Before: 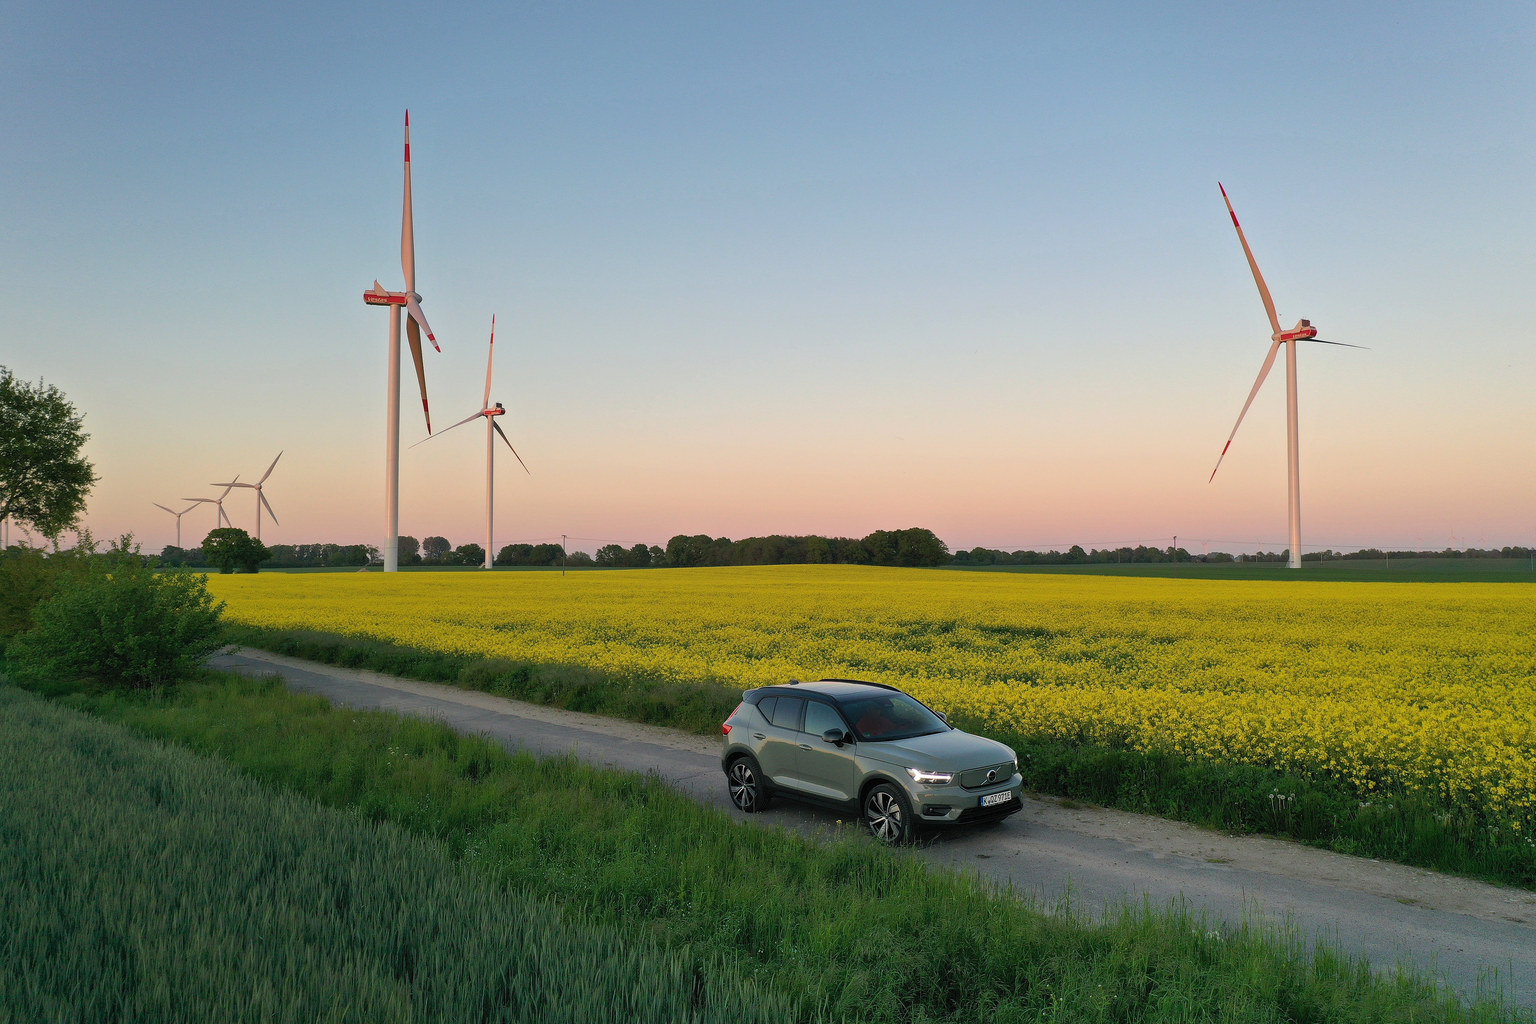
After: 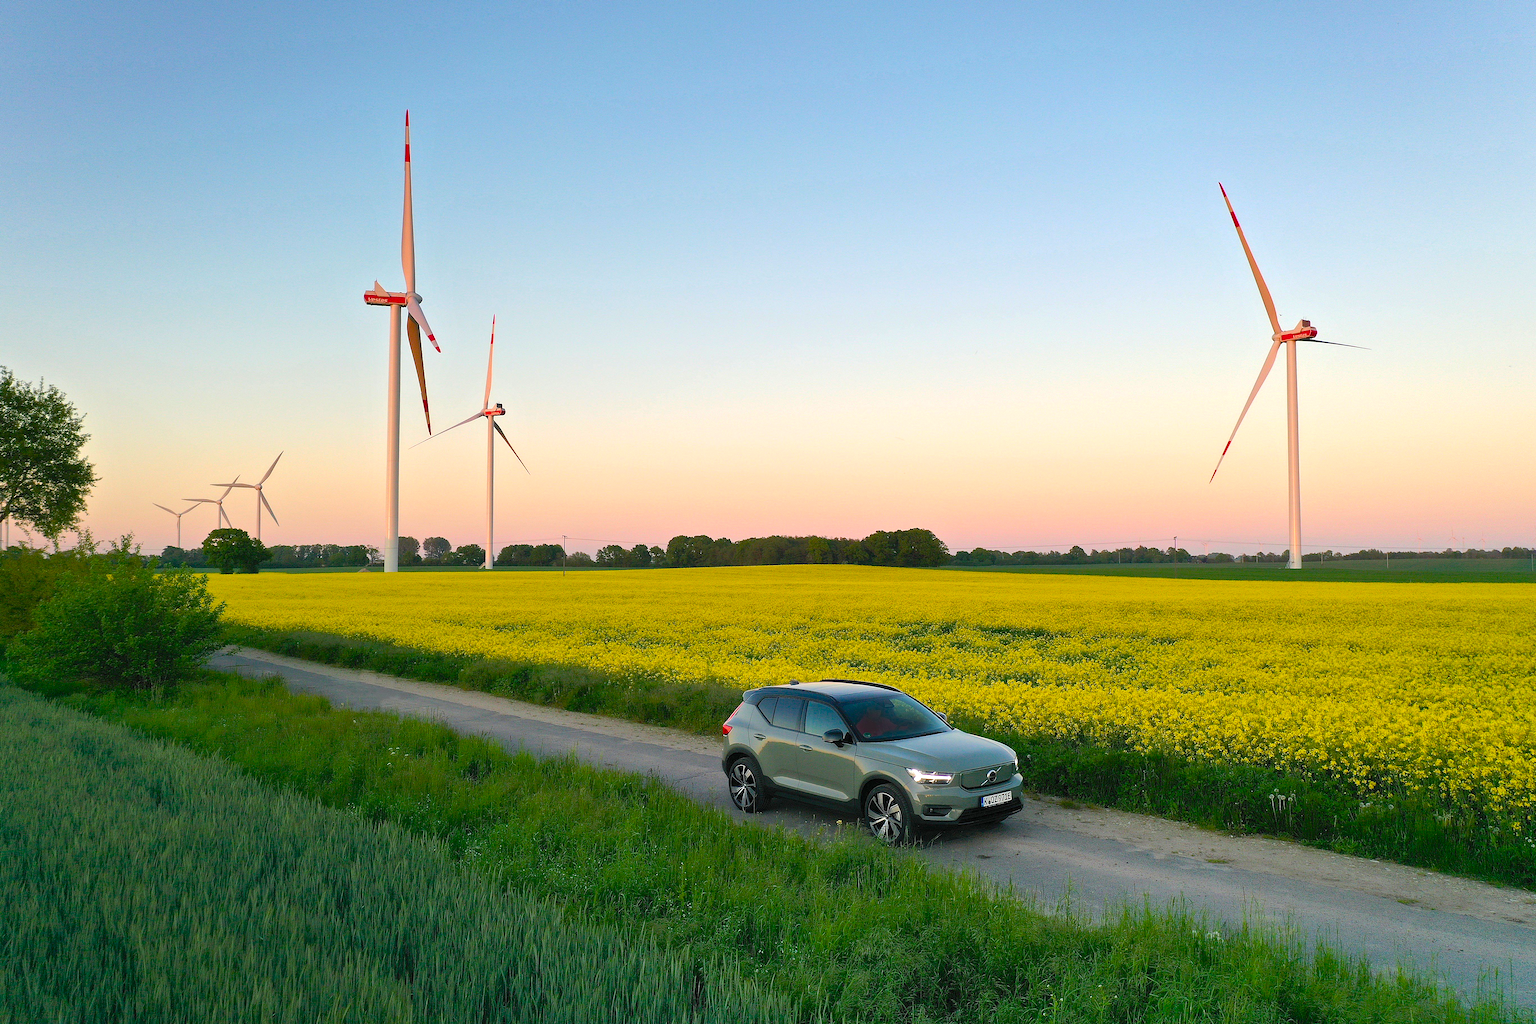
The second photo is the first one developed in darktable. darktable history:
color balance rgb: perceptual saturation grading › global saturation 20%, perceptual saturation grading › highlights 2.68%, perceptual saturation grading › shadows 50%
exposure: black level correction 0, exposure 0.5 EV, compensate exposure bias true, compensate highlight preservation false
